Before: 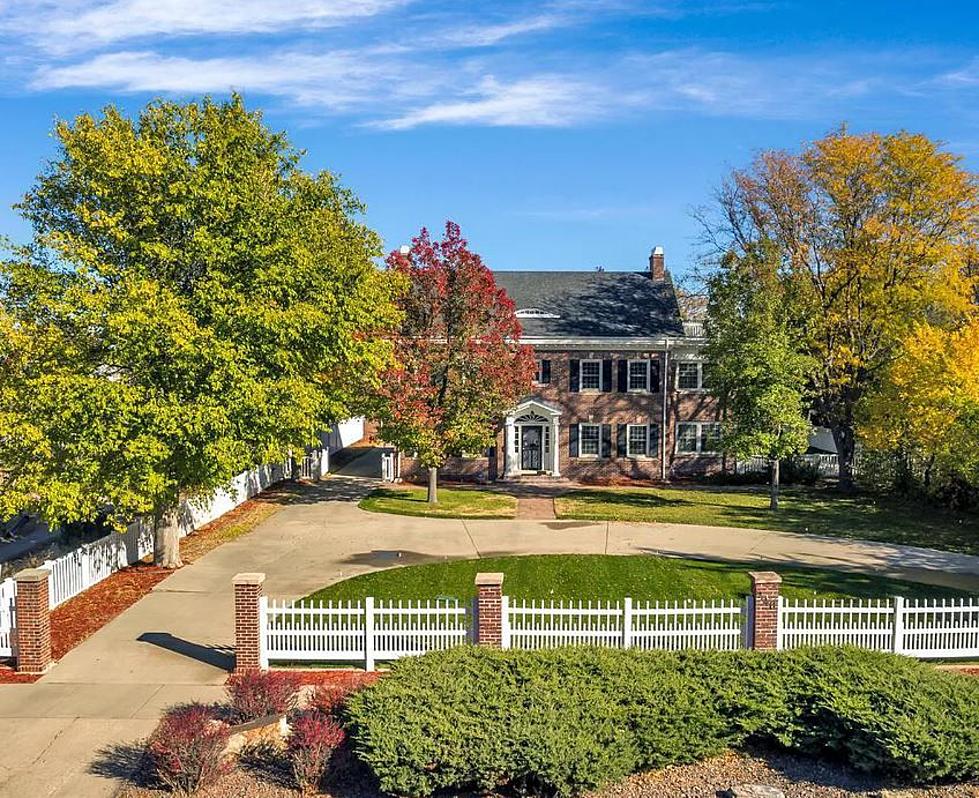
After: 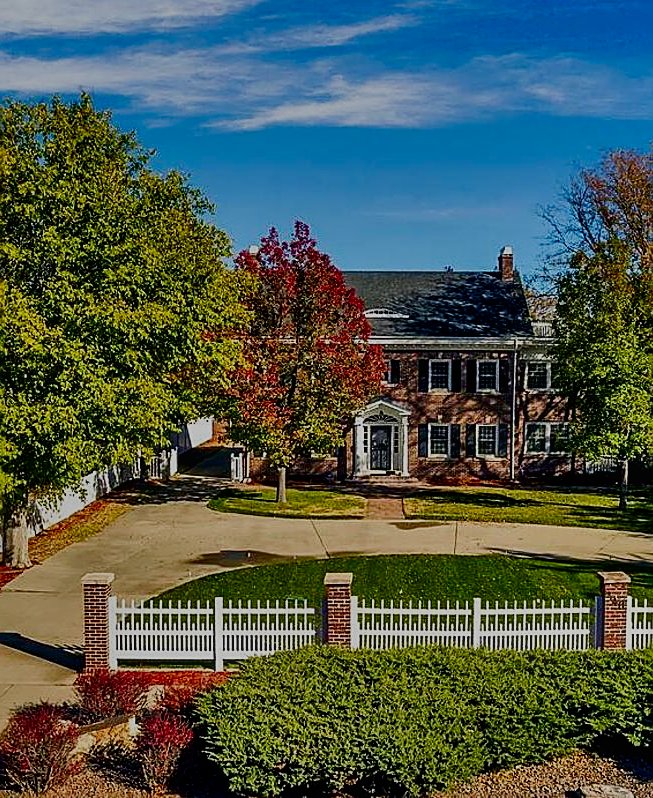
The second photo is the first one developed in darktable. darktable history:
sharpen: on, module defaults
crop and rotate: left 15.446%, right 17.836%
contrast brightness saturation: brightness -0.25, saturation 0.2
bloom: size 5%, threshold 95%, strength 15%
filmic rgb: middle gray luminance 29%, black relative exposure -10.3 EV, white relative exposure 5.5 EV, threshold 6 EV, target black luminance 0%, hardness 3.95, latitude 2.04%, contrast 1.132, highlights saturation mix 5%, shadows ↔ highlights balance 15.11%, add noise in highlights 0, preserve chrominance no, color science v3 (2019), use custom middle-gray values true, iterations of high-quality reconstruction 0, contrast in highlights soft, enable highlight reconstruction true
shadows and highlights: soften with gaussian
